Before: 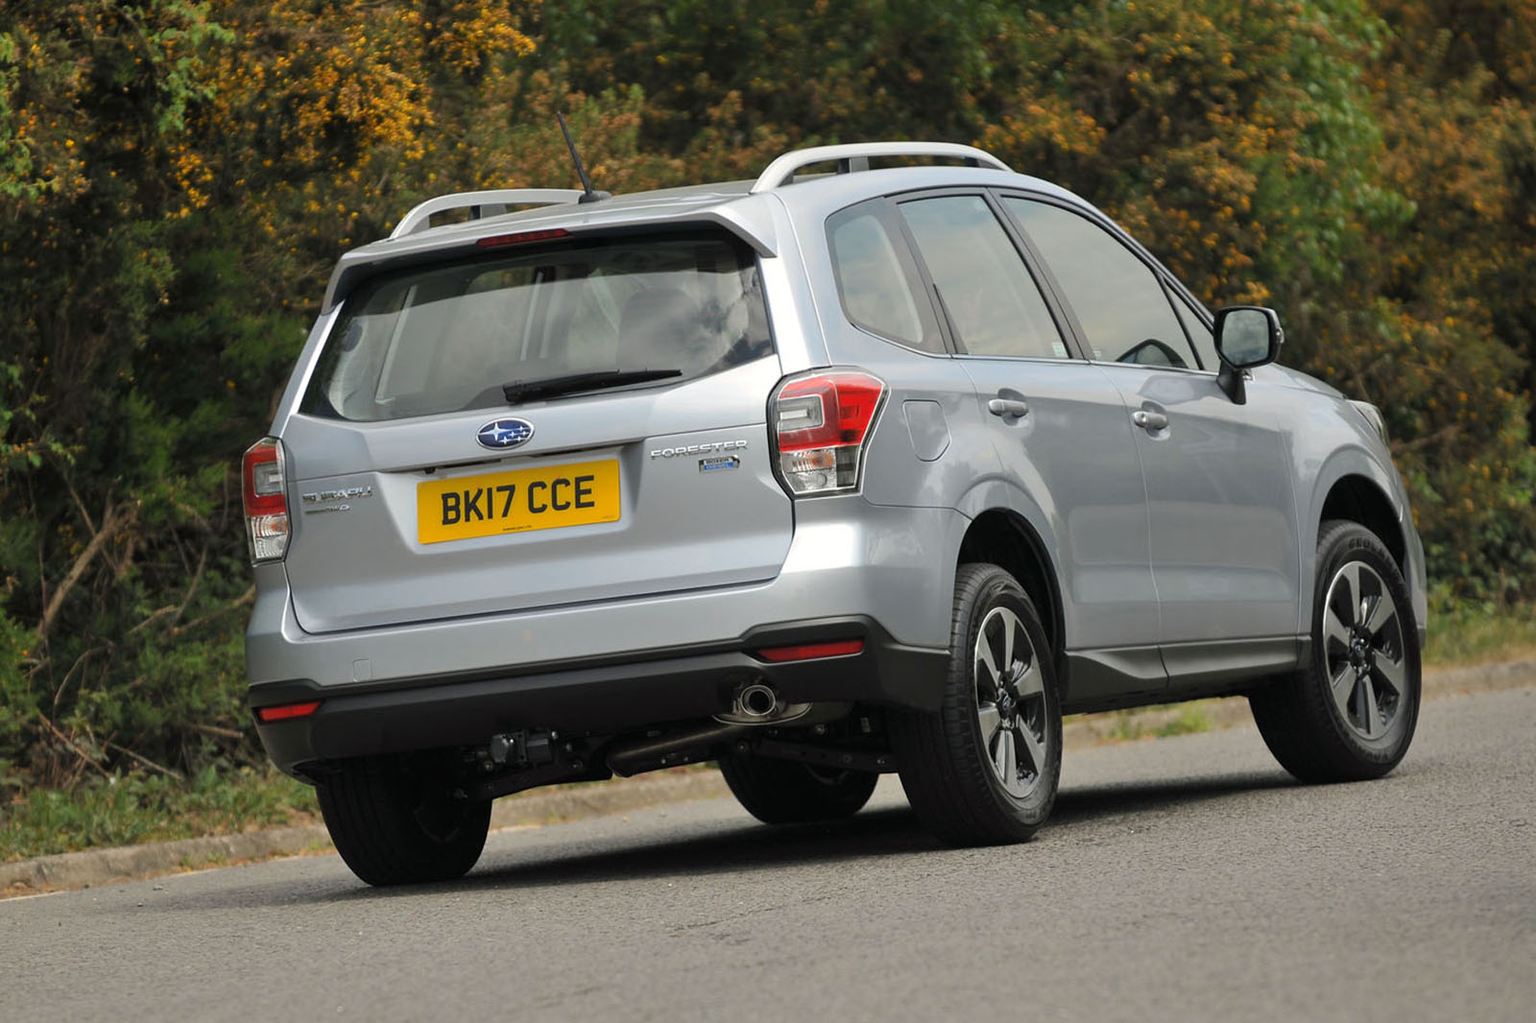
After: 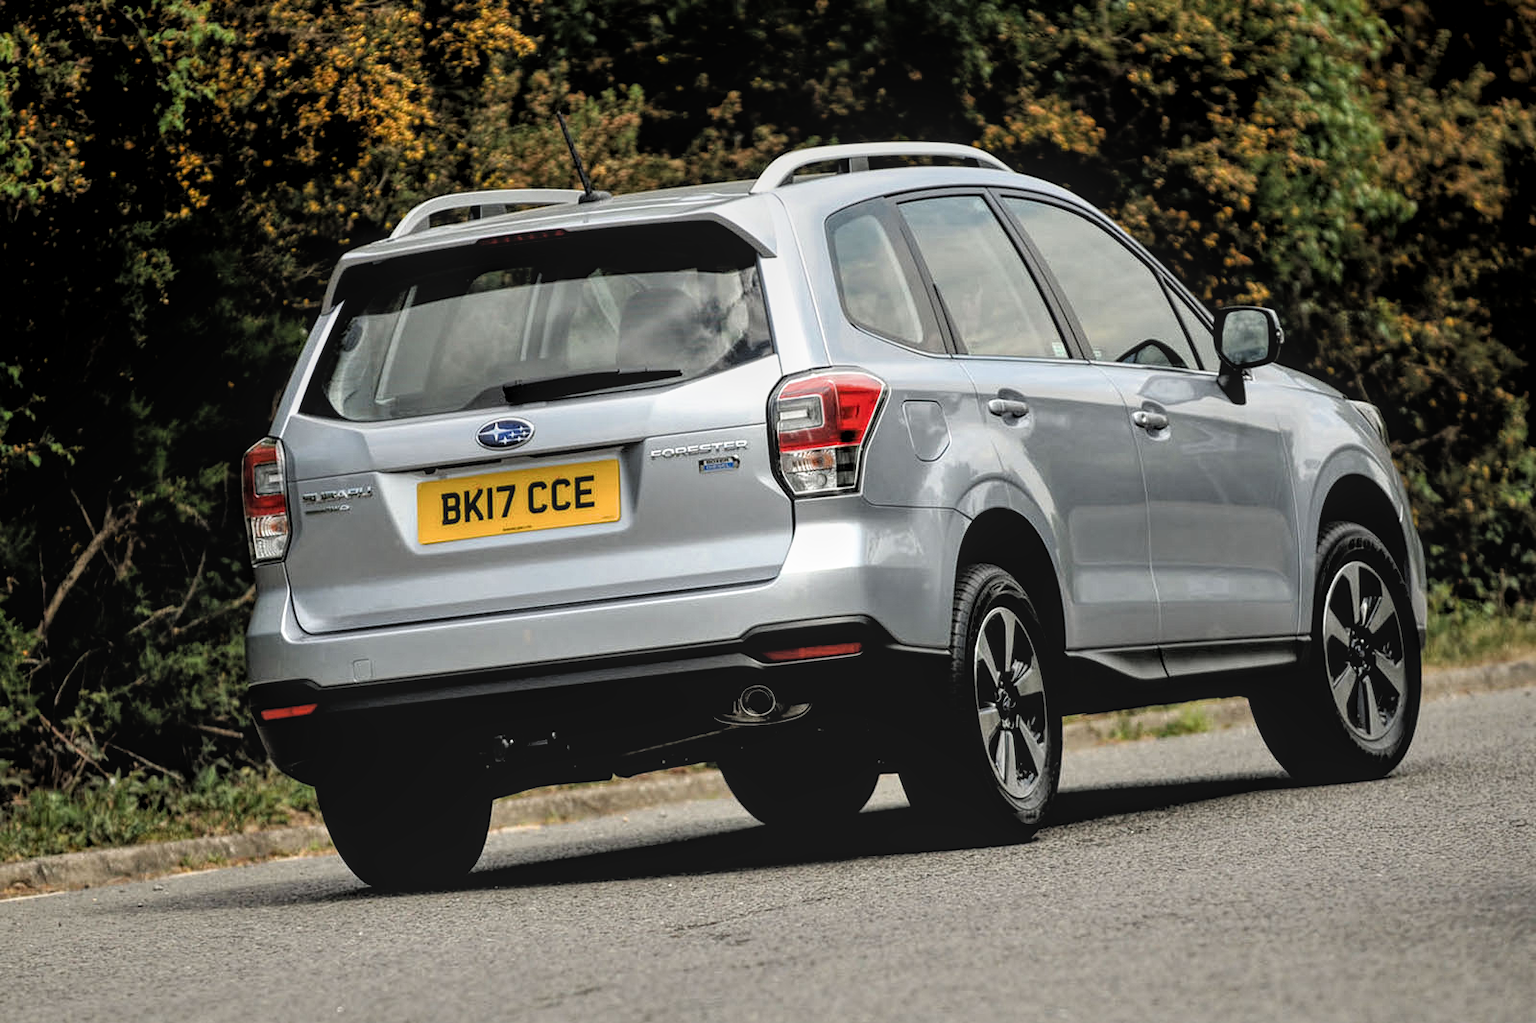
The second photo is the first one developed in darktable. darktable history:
filmic rgb: black relative exposure -3.57 EV, white relative exposure 2.29 EV, hardness 3.41
local contrast: highlights 74%, shadows 55%, detail 176%, midtone range 0.207
